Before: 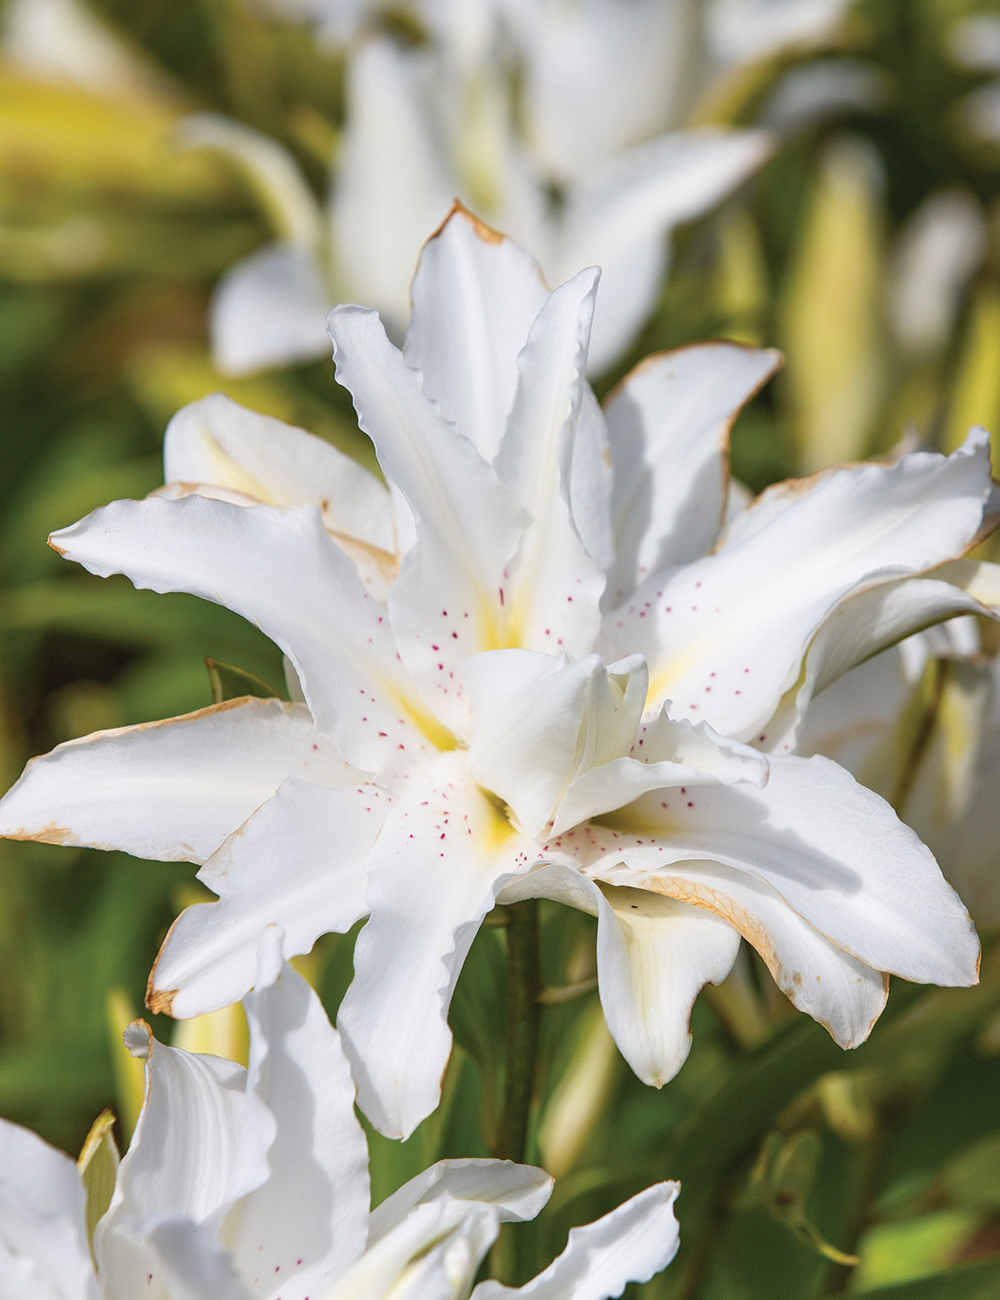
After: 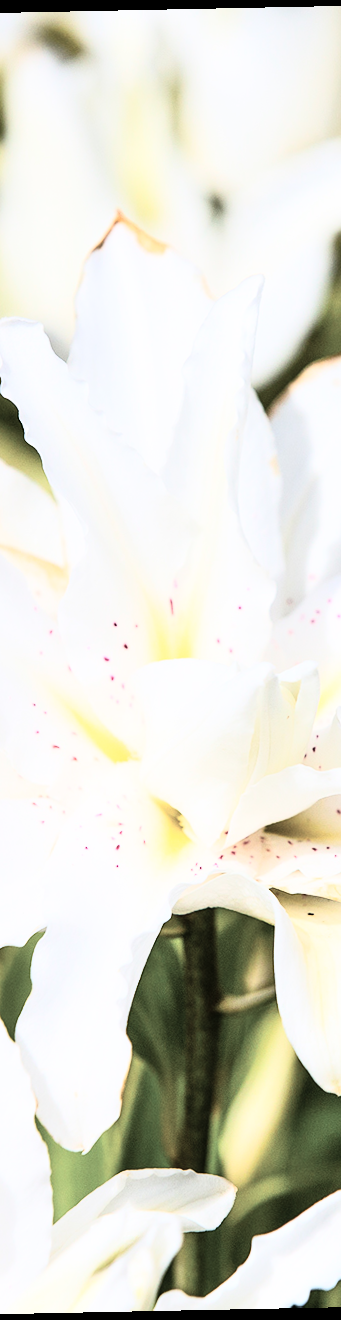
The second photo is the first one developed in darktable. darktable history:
crop: left 33.36%, right 33.36%
contrast brightness saturation: contrast 0.1, saturation -0.3
rotate and perspective: rotation -1.17°, automatic cropping off
rgb curve: curves: ch0 [(0, 0) (0.21, 0.15) (0.24, 0.21) (0.5, 0.75) (0.75, 0.96) (0.89, 0.99) (1, 1)]; ch1 [(0, 0.02) (0.21, 0.13) (0.25, 0.2) (0.5, 0.67) (0.75, 0.9) (0.89, 0.97) (1, 1)]; ch2 [(0, 0.02) (0.21, 0.13) (0.25, 0.2) (0.5, 0.67) (0.75, 0.9) (0.89, 0.97) (1, 1)], compensate middle gray true
